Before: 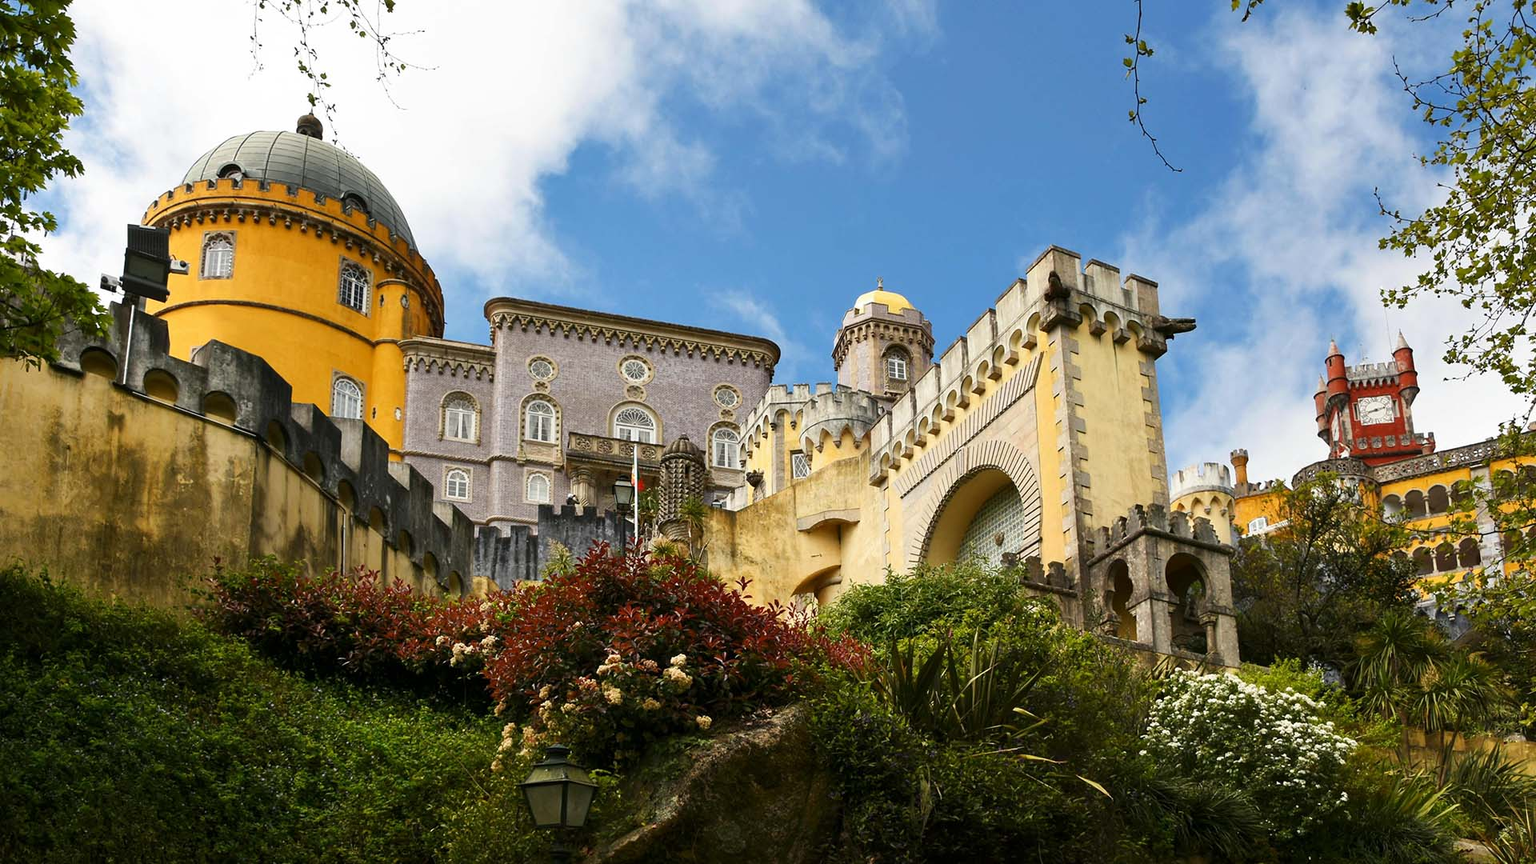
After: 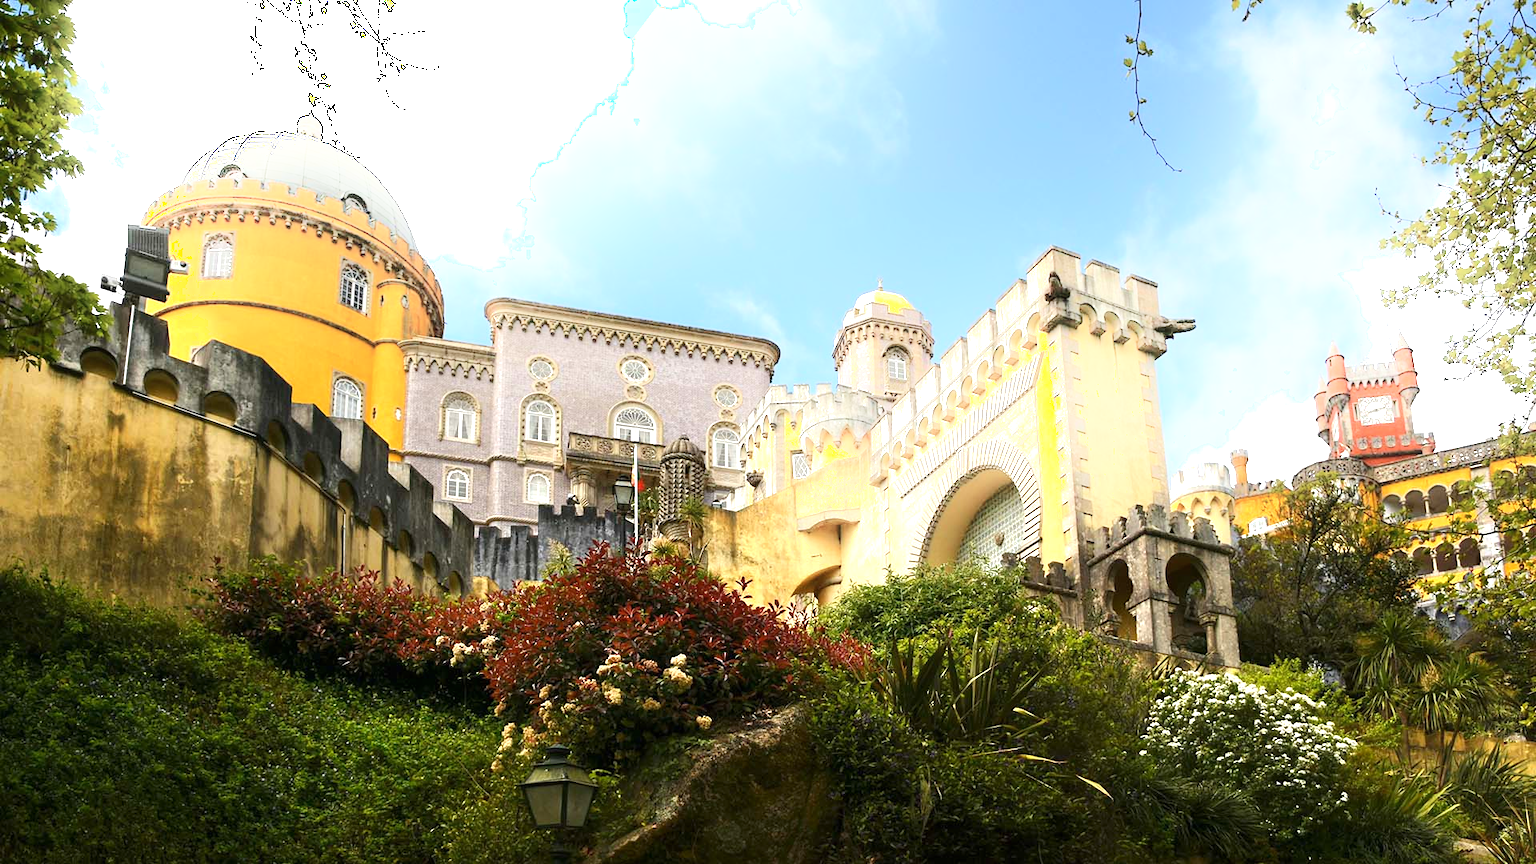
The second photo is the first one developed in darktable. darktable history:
shadows and highlights: shadows -21.3, highlights 100, soften with gaussian
exposure: black level correction 0, exposure 0.7 EV, compensate exposure bias true, compensate highlight preservation false
